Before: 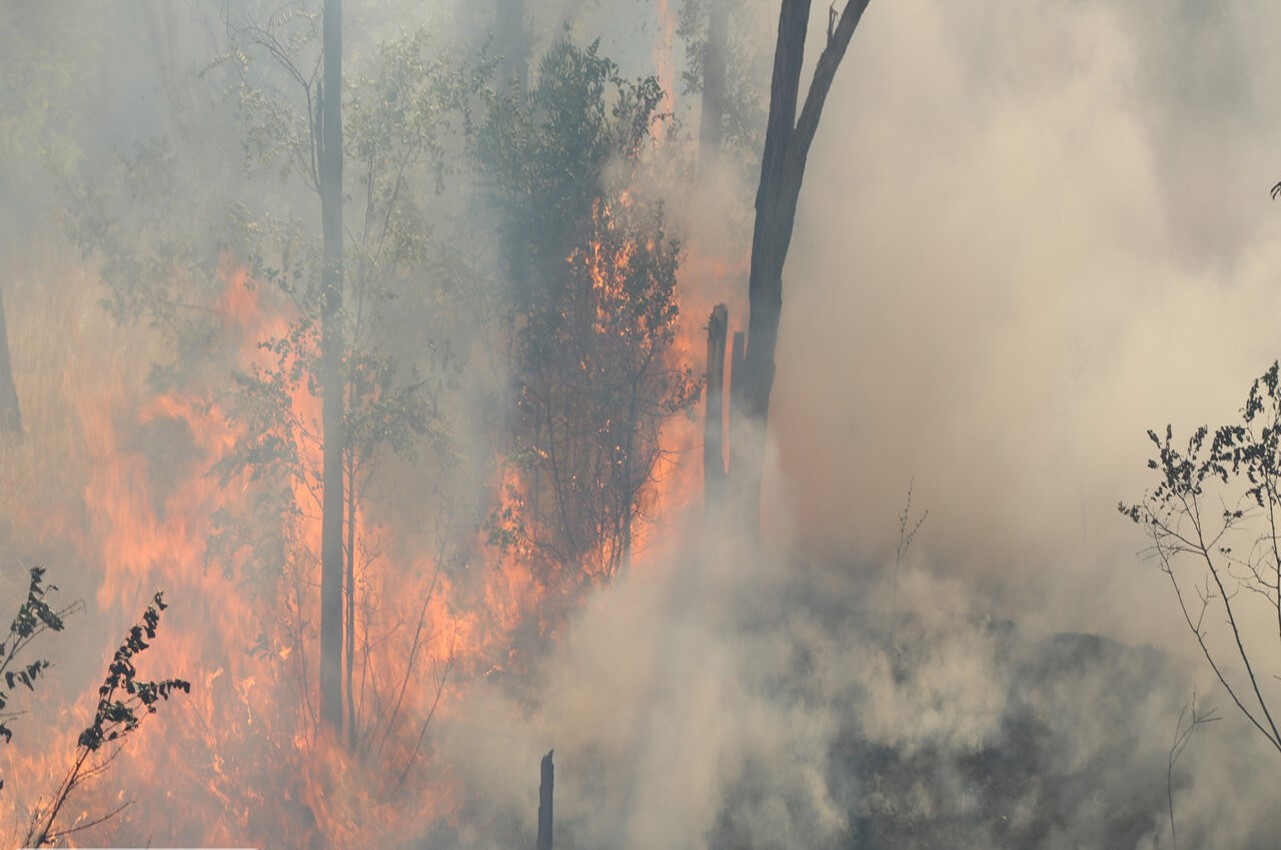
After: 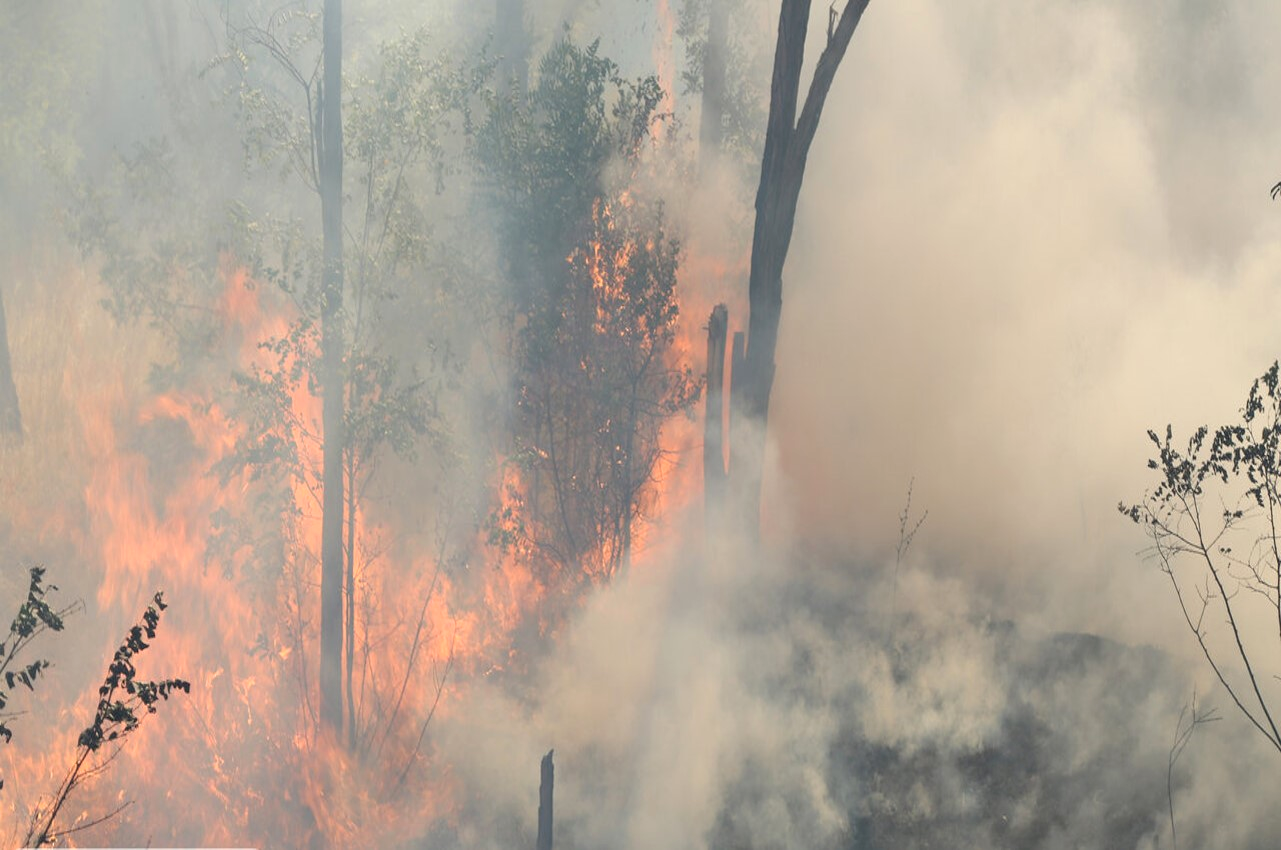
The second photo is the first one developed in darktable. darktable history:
rgb levels: levels [[0.01, 0.419, 0.839], [0, 0.5, 1], [0, 0.5, 1]]
tone curve: color space Lab, linked channels, preserve colors none
